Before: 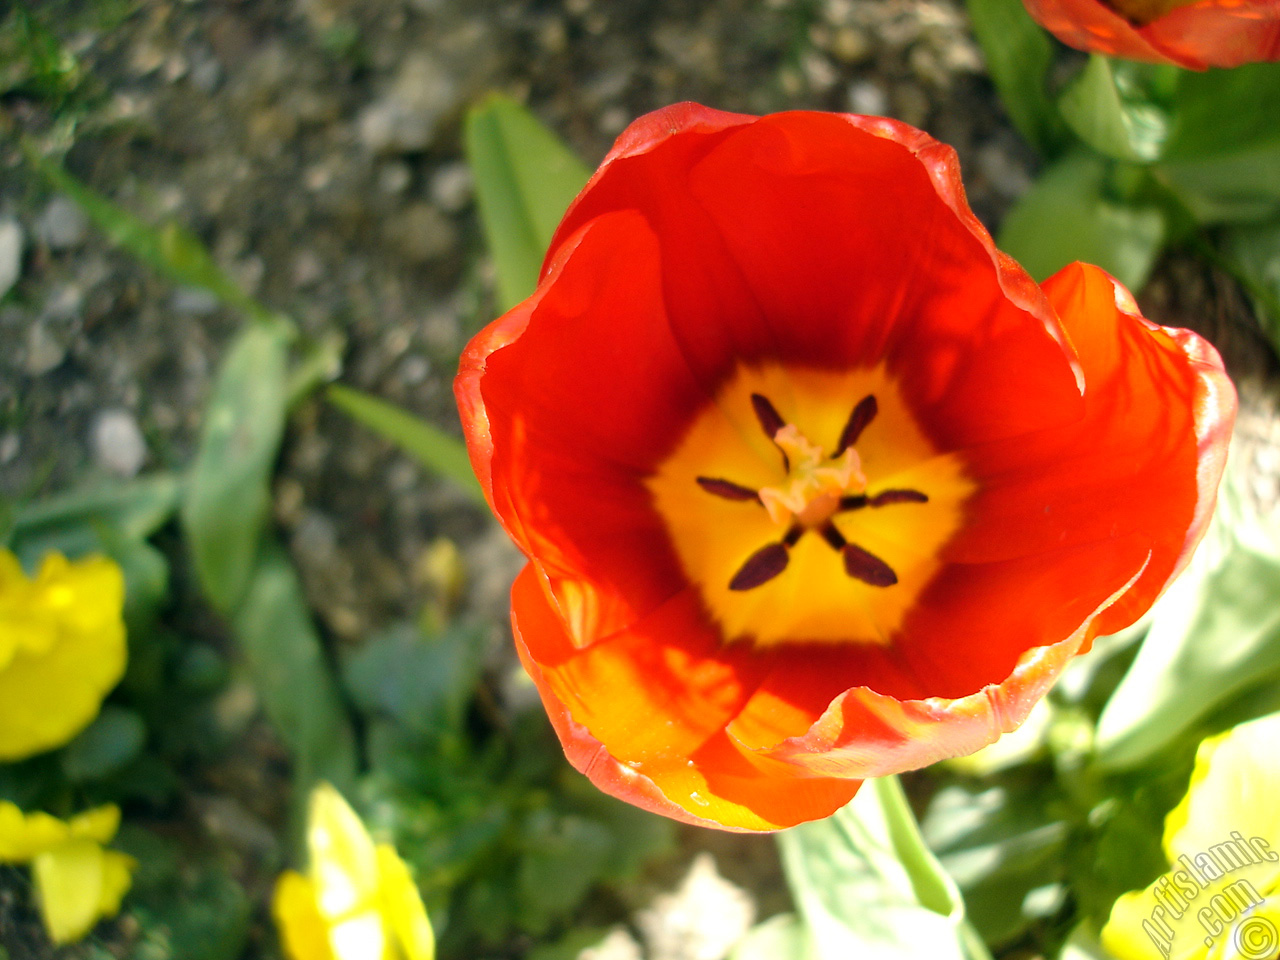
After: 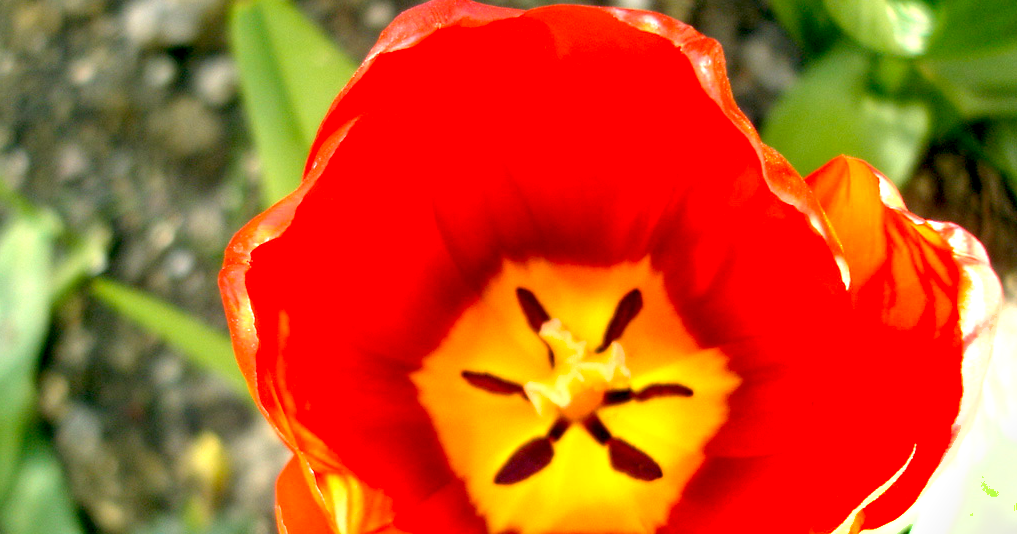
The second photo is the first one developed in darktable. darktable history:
crop: left 18.38%, top 11.092%, right 2.134%, bottom 33.217%
exposure: black level correction 0.01, exposure 1 EV, compensate highlight preservation false
shadows and highlights: shadows 60, soften with gaussian
